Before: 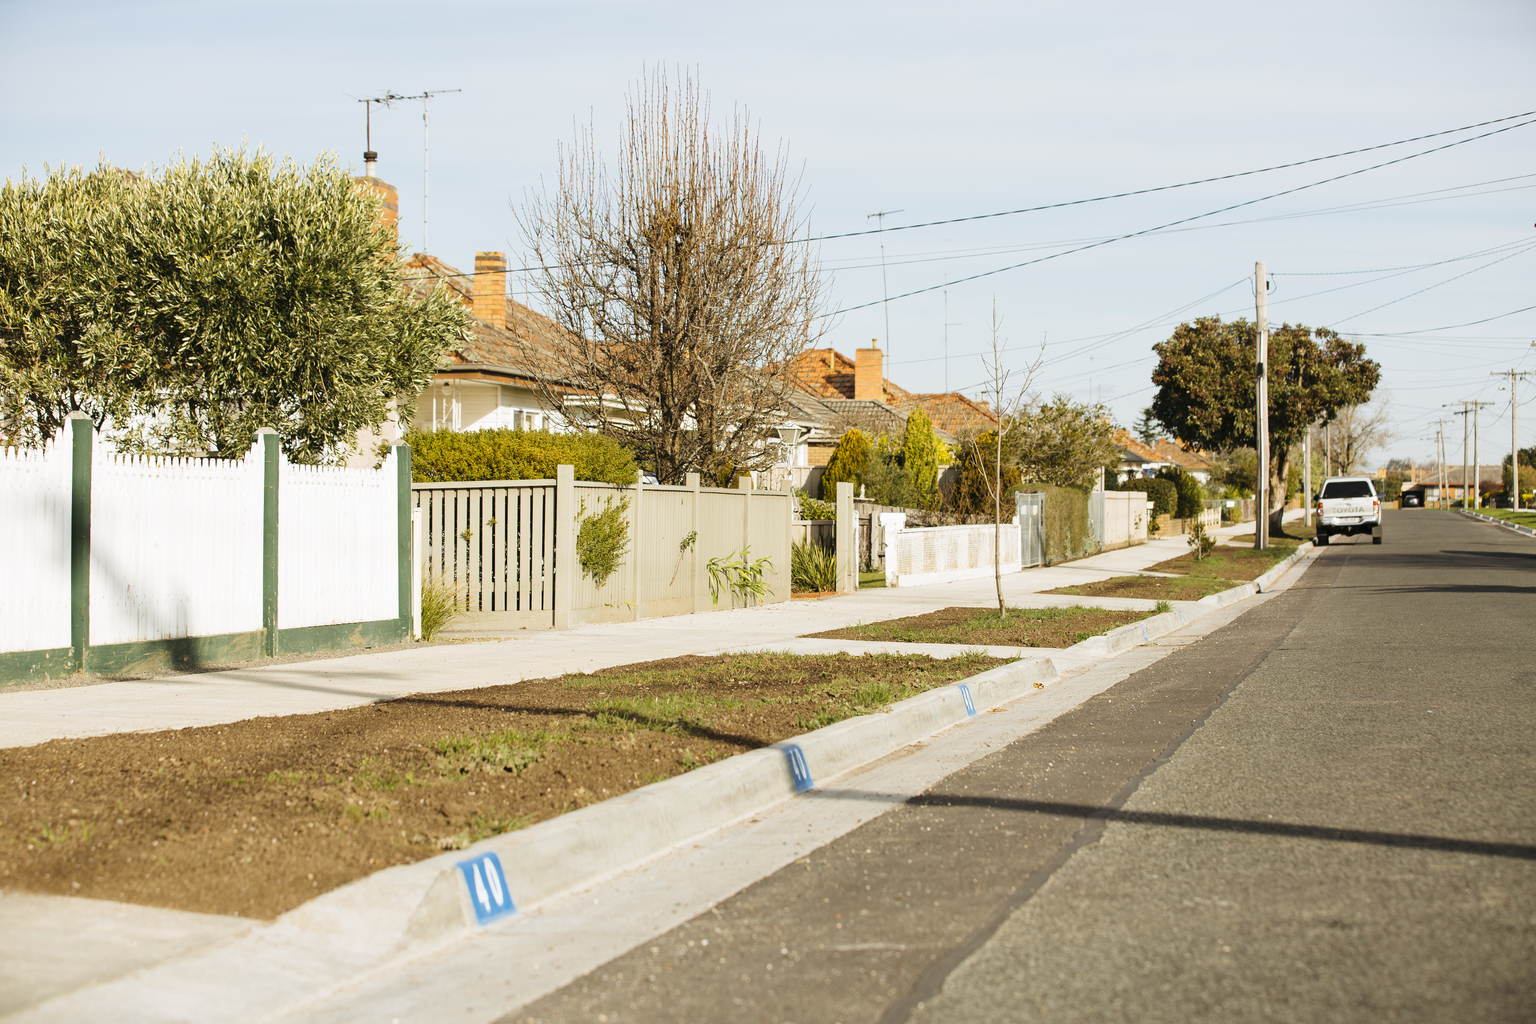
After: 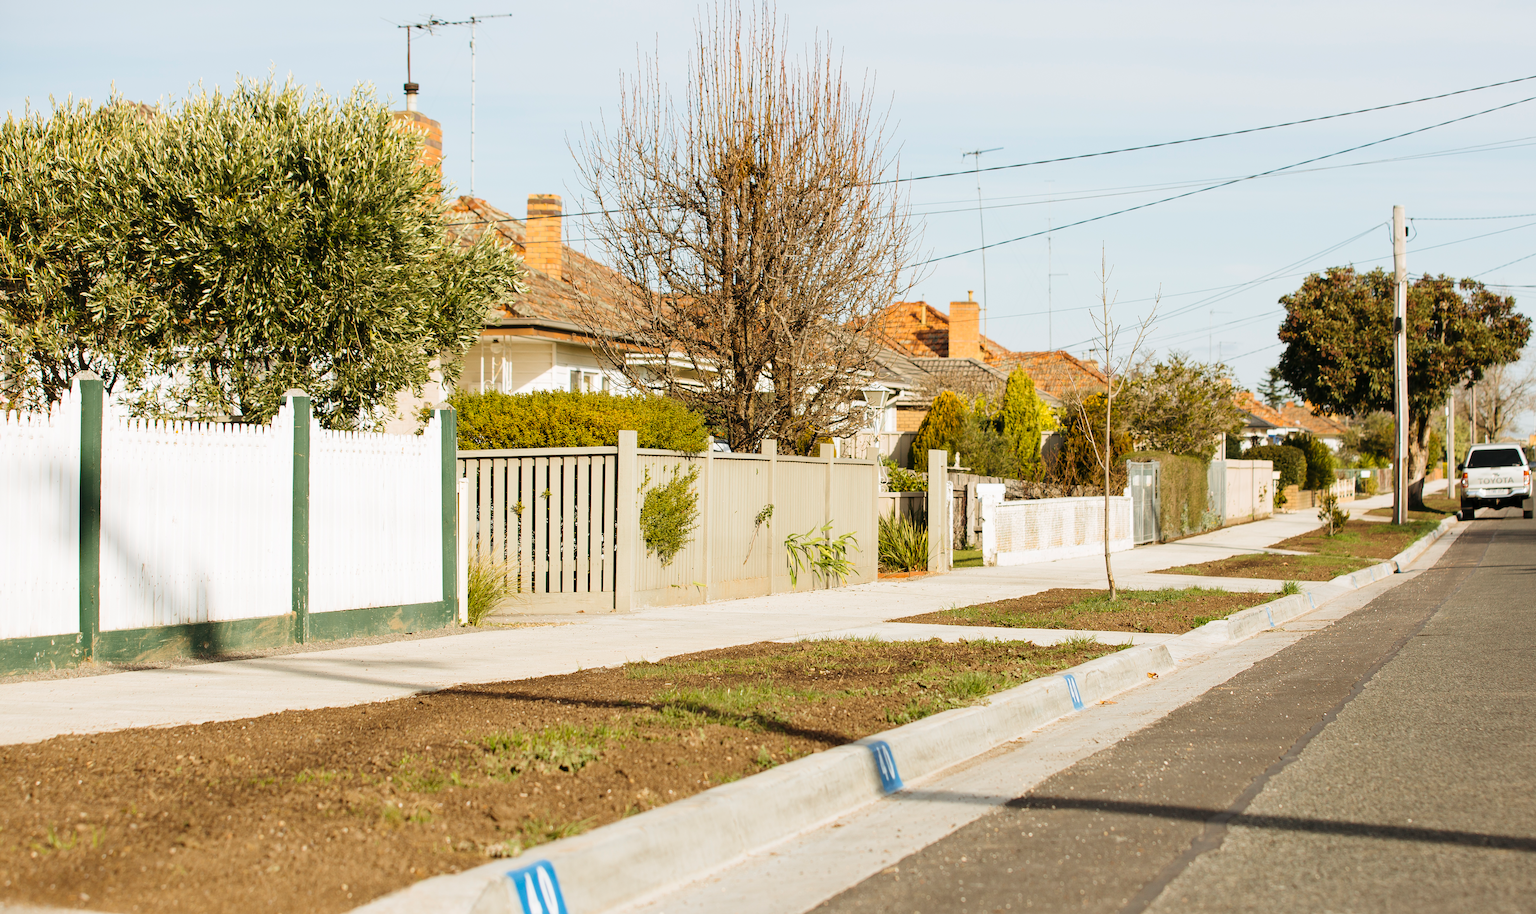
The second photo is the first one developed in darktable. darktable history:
crop: top 7.543%, right 9.853%, bottom 11.985%
